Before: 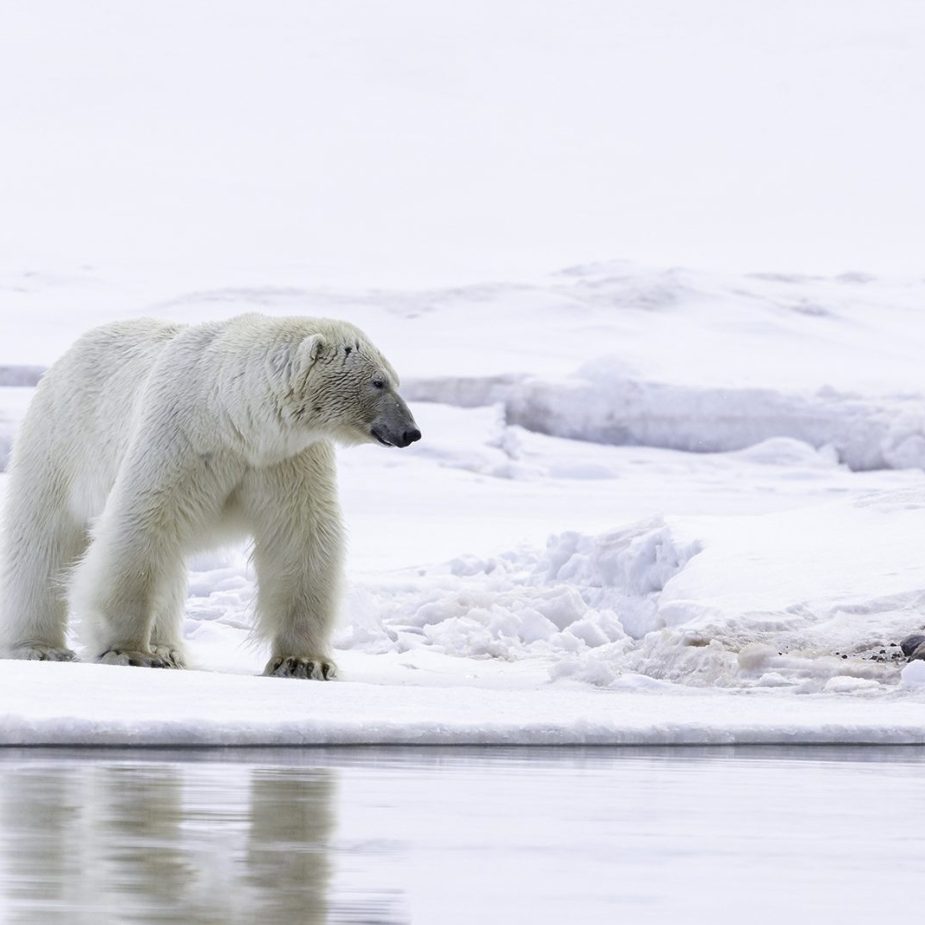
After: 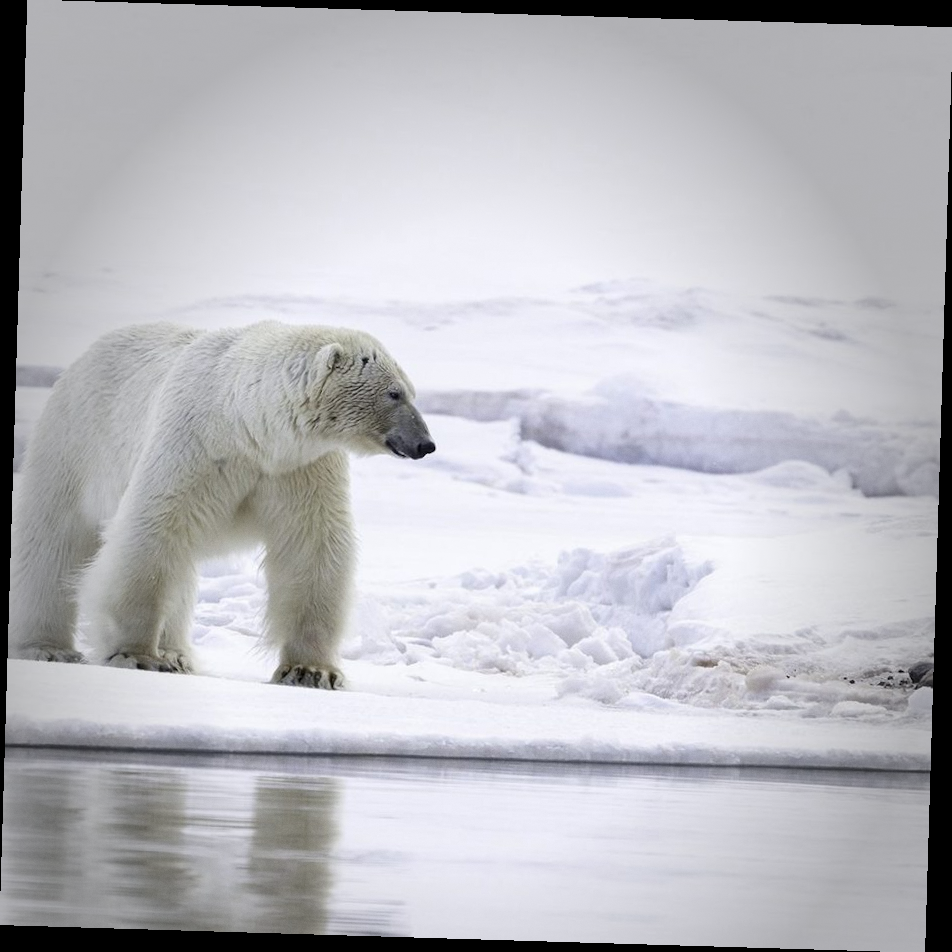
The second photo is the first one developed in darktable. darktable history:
vignetting: fall-off start 64.63%, center (-0.034, 0.148), width/height ratio 0.881
color zones: curves: ch0 [(0.25, 0.5) (0.428, 0.473) (0.75, 0.5)]; ch1 [(0.243, 0.479) (0.398, 0.452) (0.75, 0.5)]
grain: coarseness 0.09 ISO, strength 10%
rotate and perspective: rotation 1.72°, automatic cropping off
